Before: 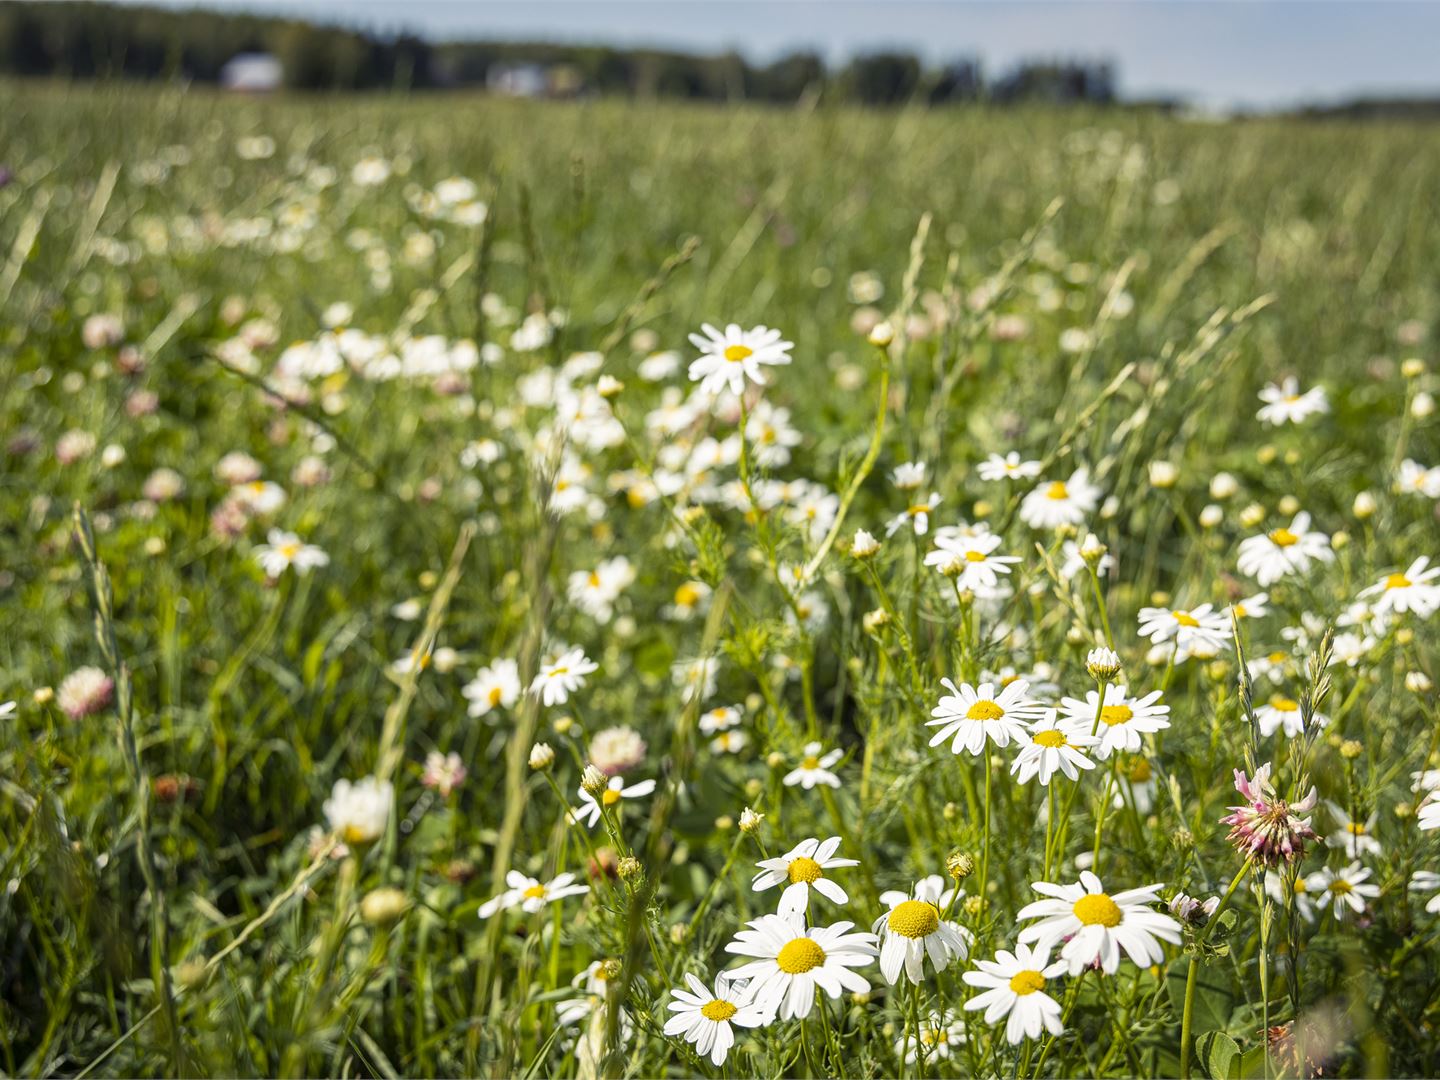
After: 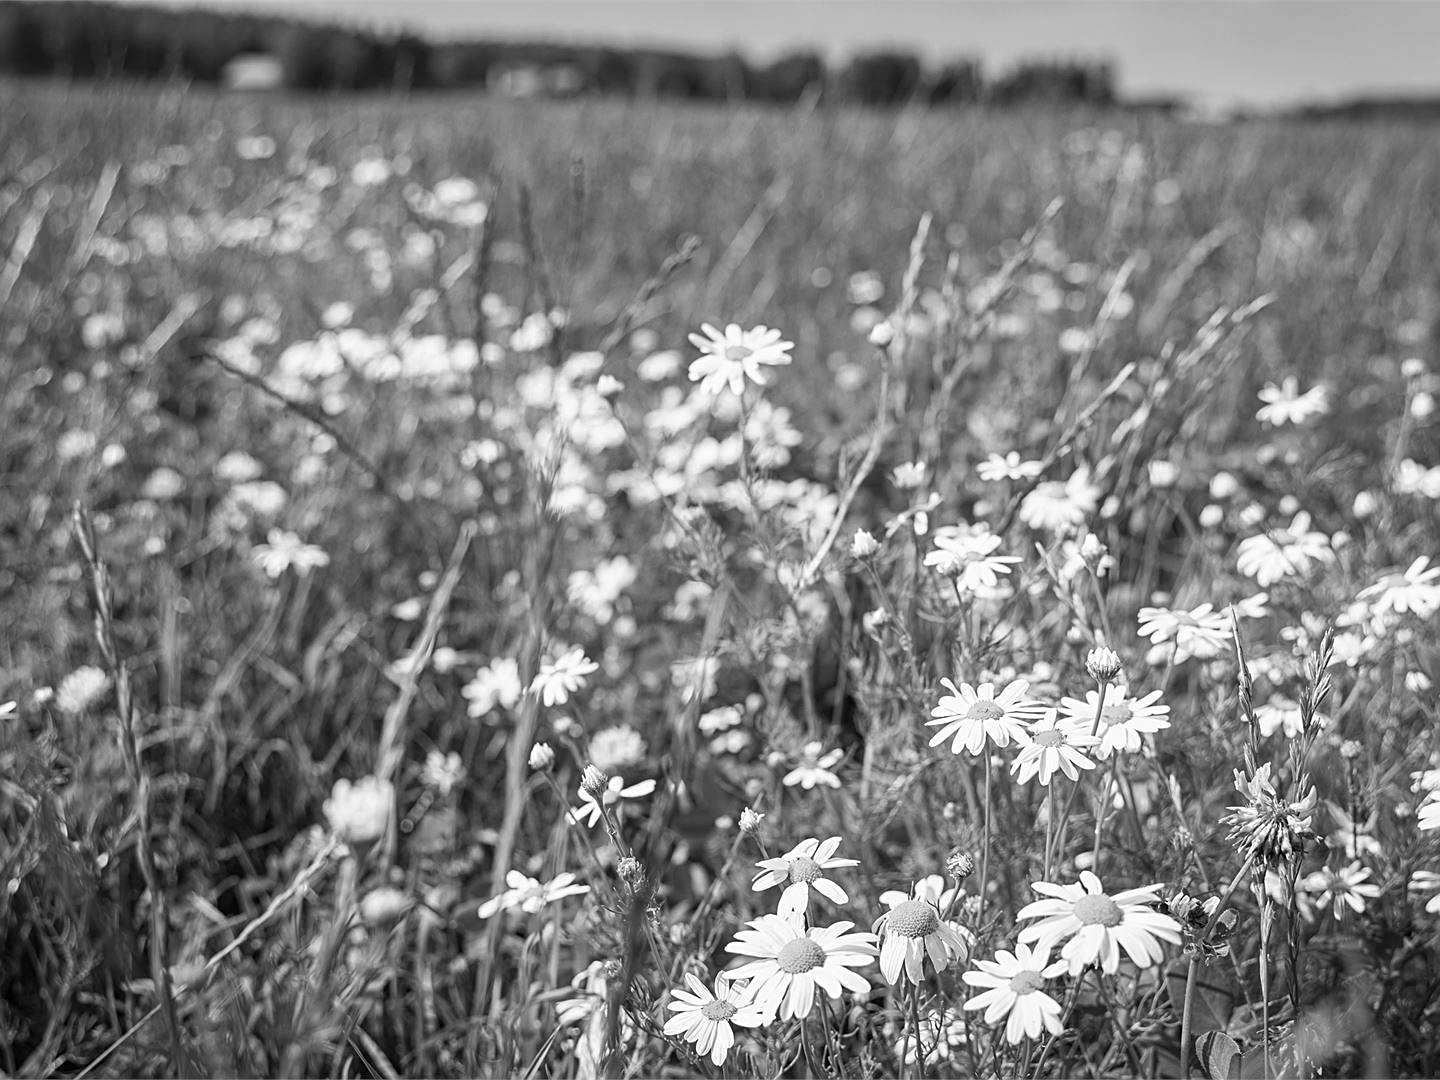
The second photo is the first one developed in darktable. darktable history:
monochrome: on, module defaults
sharpen: on, module defaults
